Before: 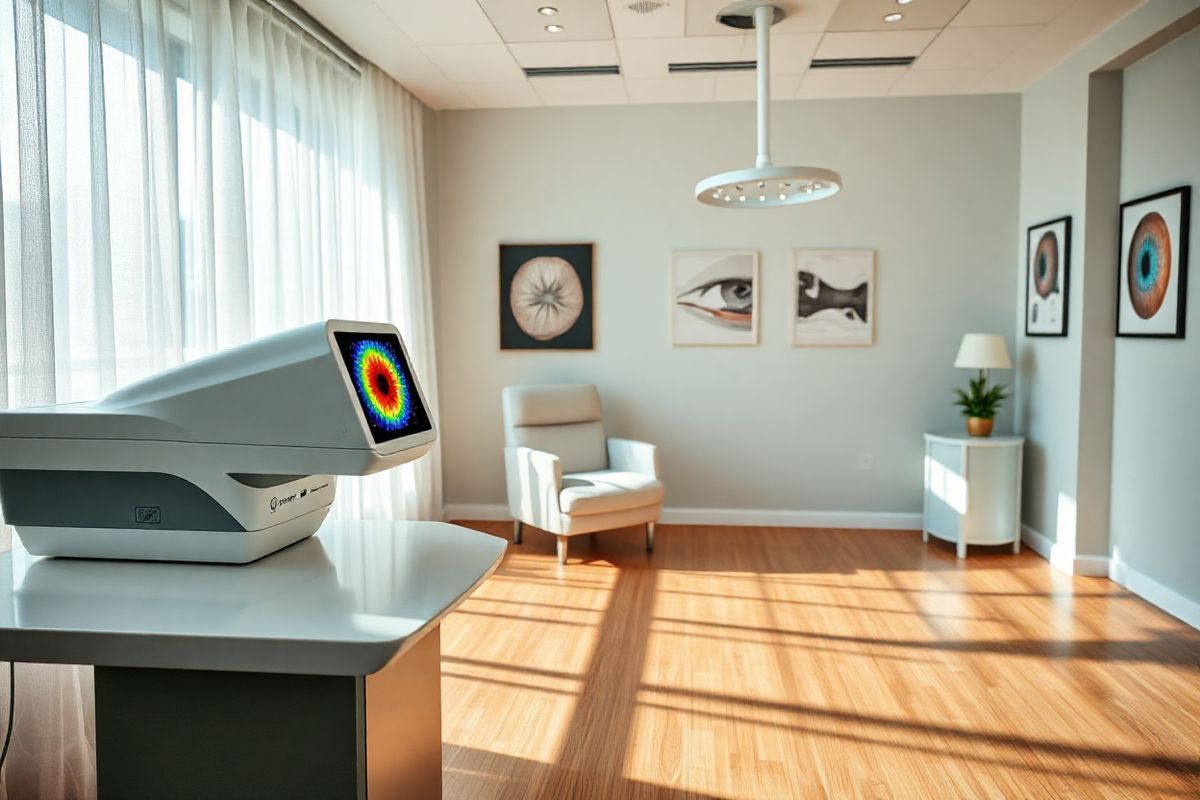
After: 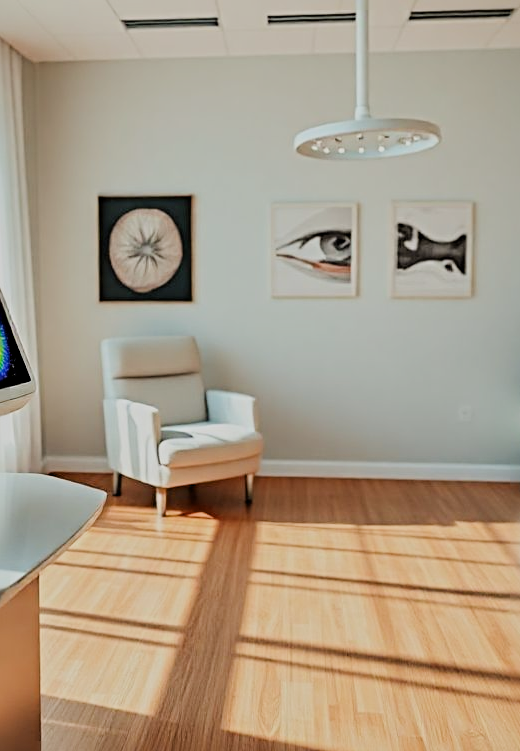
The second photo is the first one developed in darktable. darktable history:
filmic rgb: black relative exposure -7.32 EV, white relative exposure 5.09 EV, hardness 3.2
crop: left 33.452%, top 6.025%, right 23.155%
tone equalizer: on, module defaults
sharpen: radius 4
